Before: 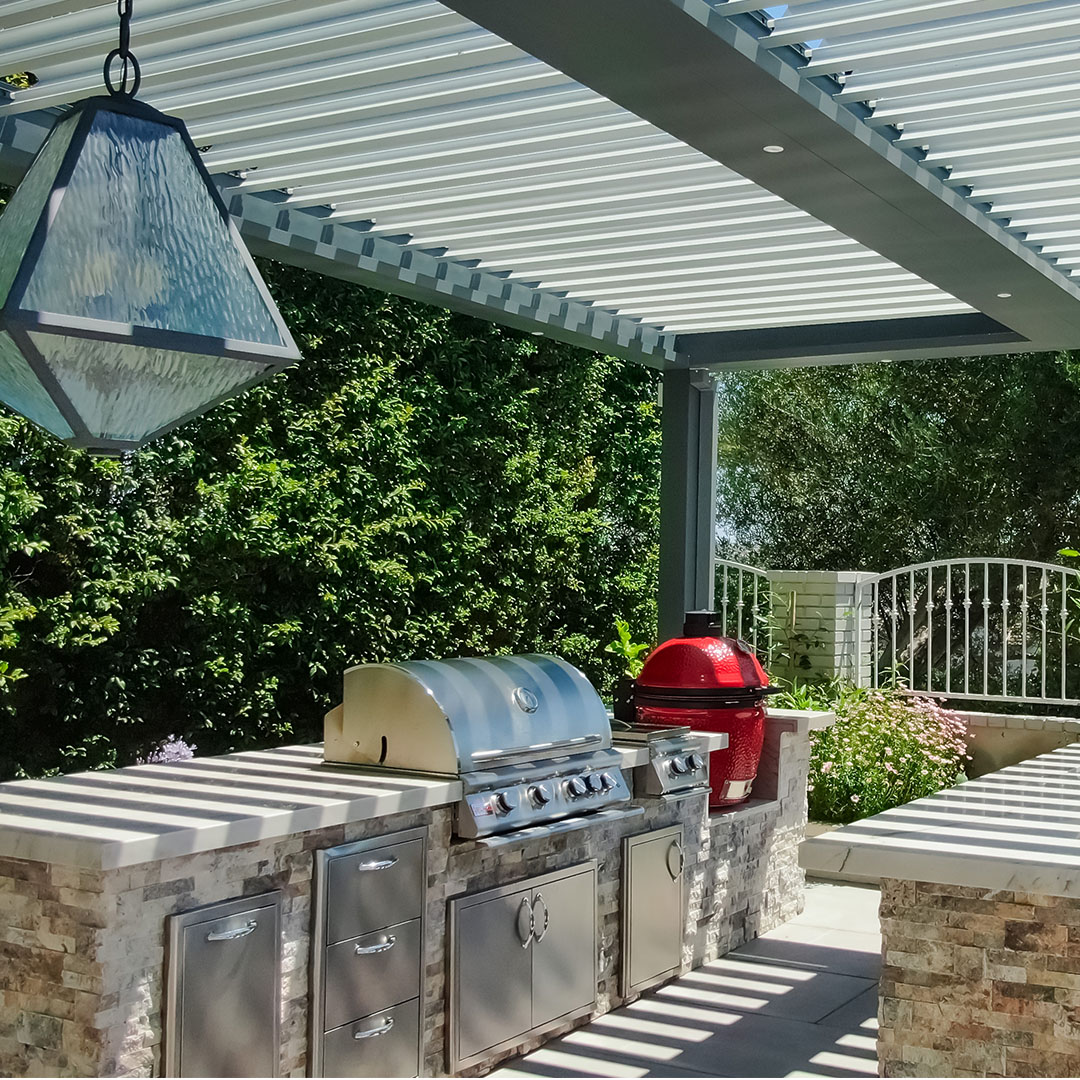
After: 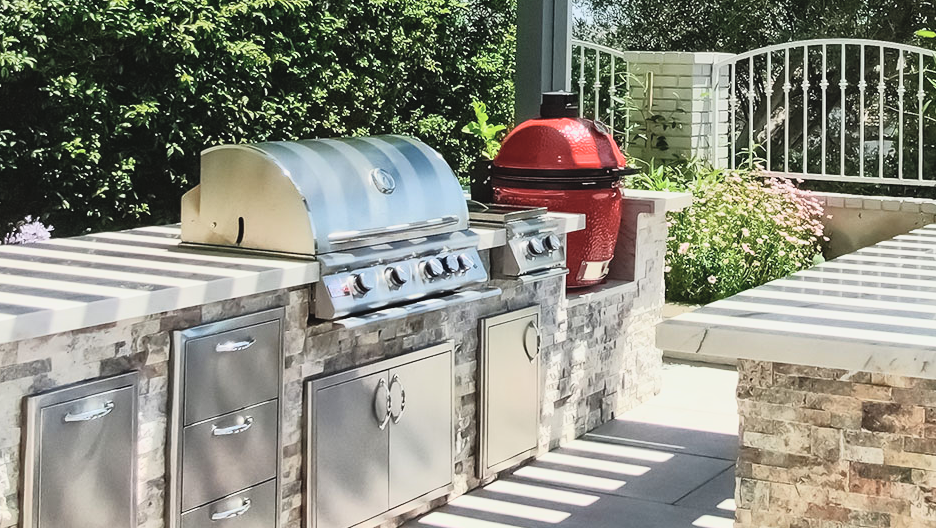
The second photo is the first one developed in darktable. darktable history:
graduated density: rotation 5.63°, offset 76.9
crop and rotate: left 13.306%, top 48.129%, bottom 2.928%
tone curve: curves: ch0 [(0, 0.052) (0.207, 0.35) (0.392, 0.592) (0.54, 0.803) (0.725, 0.922) (0.99, 0.974)], color space Lab, independent channels, preserve colors none
